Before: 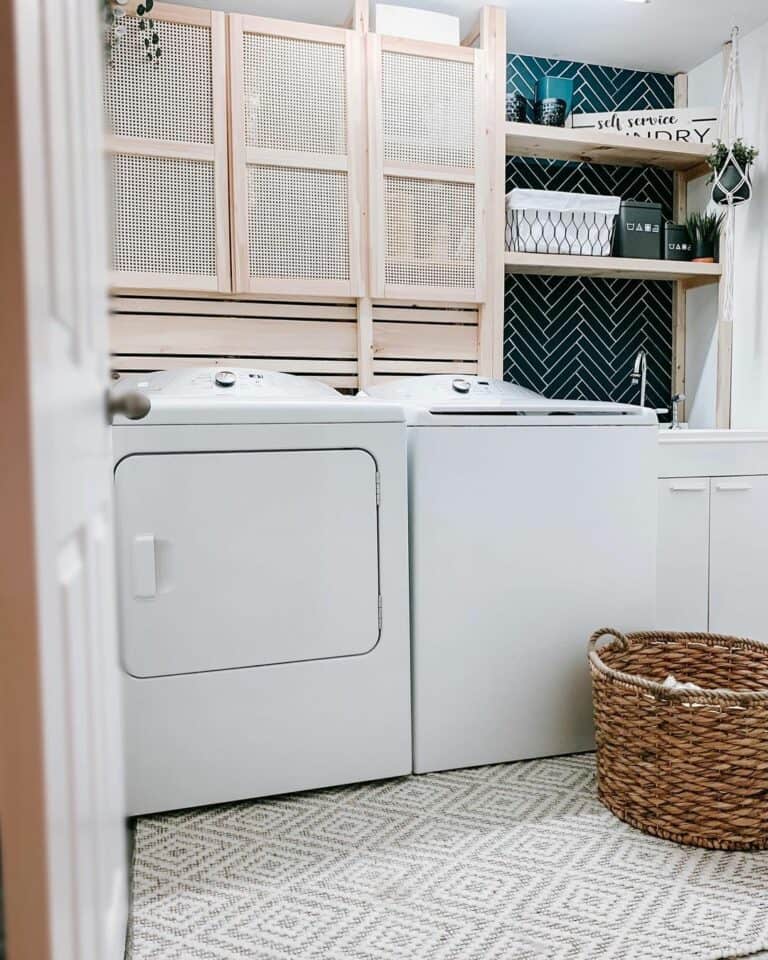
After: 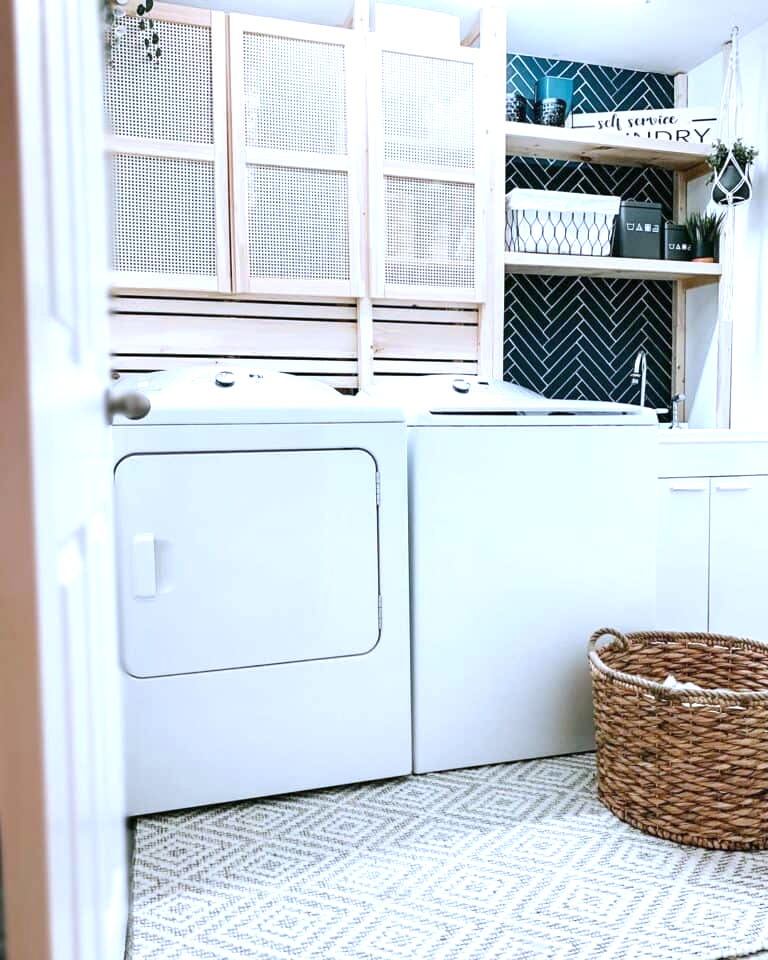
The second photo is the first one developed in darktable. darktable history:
white balance: red 0.931, blue 1.11
exposure: exposure 0.657 EV, compensate highlight preservation false
